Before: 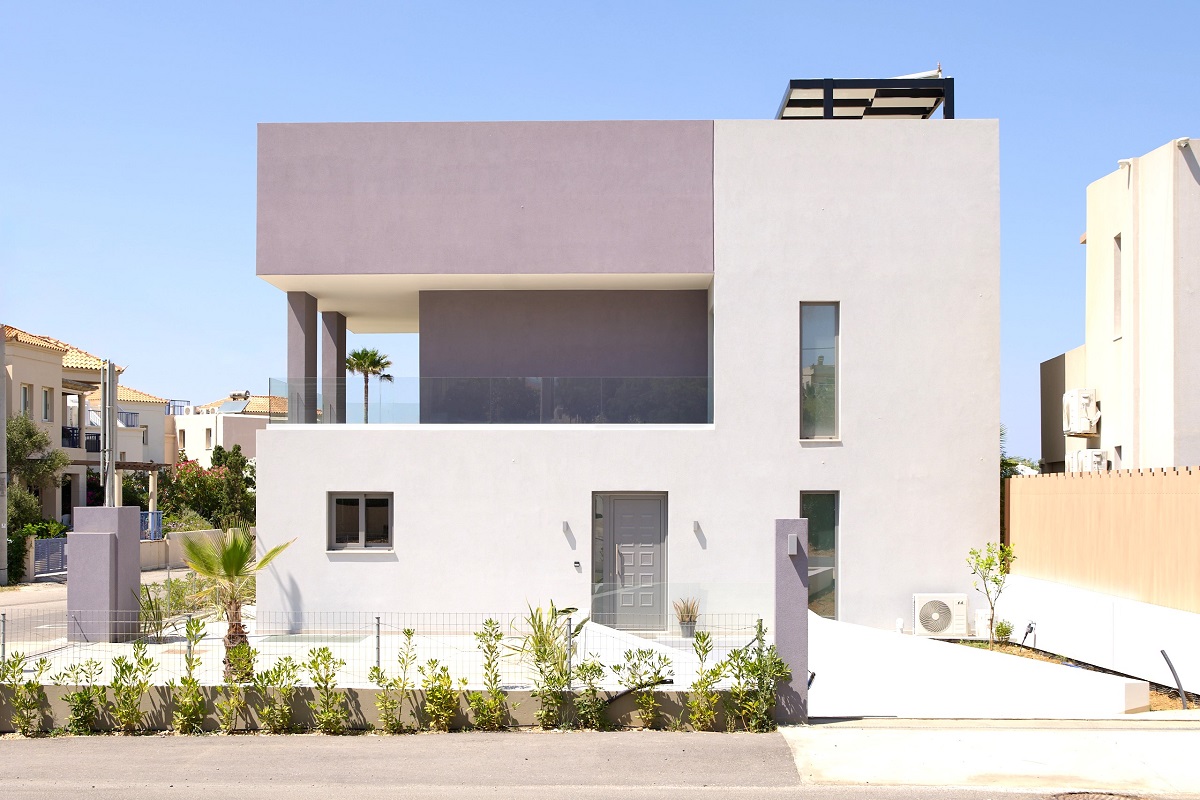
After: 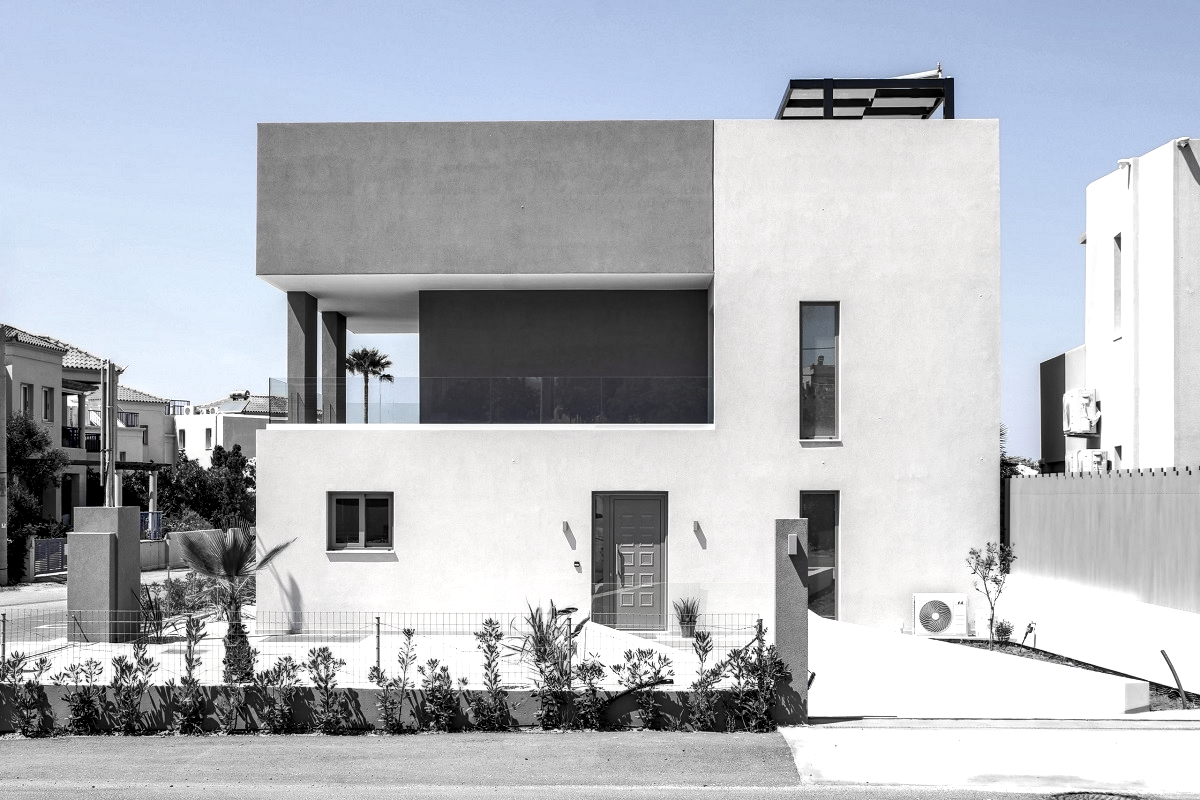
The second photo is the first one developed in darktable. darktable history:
color equalizer #1: saturation › red 0.231, saturation › orange 0.289, saturation › yellow 0.301, saturation › green 0.555, saturation › cyan 0.879, saturation › blue 0.867, saturation › lavender 0.763, saturation › magenta 0.254
color balance rgb: perceptual saturation grading › highlights -31.88%, perceptual saturation grading › mid-tones 5.8%, perceptual saturation grading › shadows 18.12%, perceptual brilliance grading › highlights 3.62%, perceptual brilliance grading › mid-tones -18.12%, perceptual brilliance grading › shadows -41.3%
color equalizer: saturation › red 0.231, saturation › orange 0.289, saturation › yellow 0.301, saturation › green 0.555, saturation › cyan 0.879, saturation › blue 0.867, saturation › lavender 0.763, saturation › magenta 0.254, brightness › red 0.578, brightness › orange 0.52, brightness › yellow 0.636, brightness › cyan 1.02, brightness › blue 1.02, brightness › magenta 0.694
local contrast: highlights 25%, detail 150%
